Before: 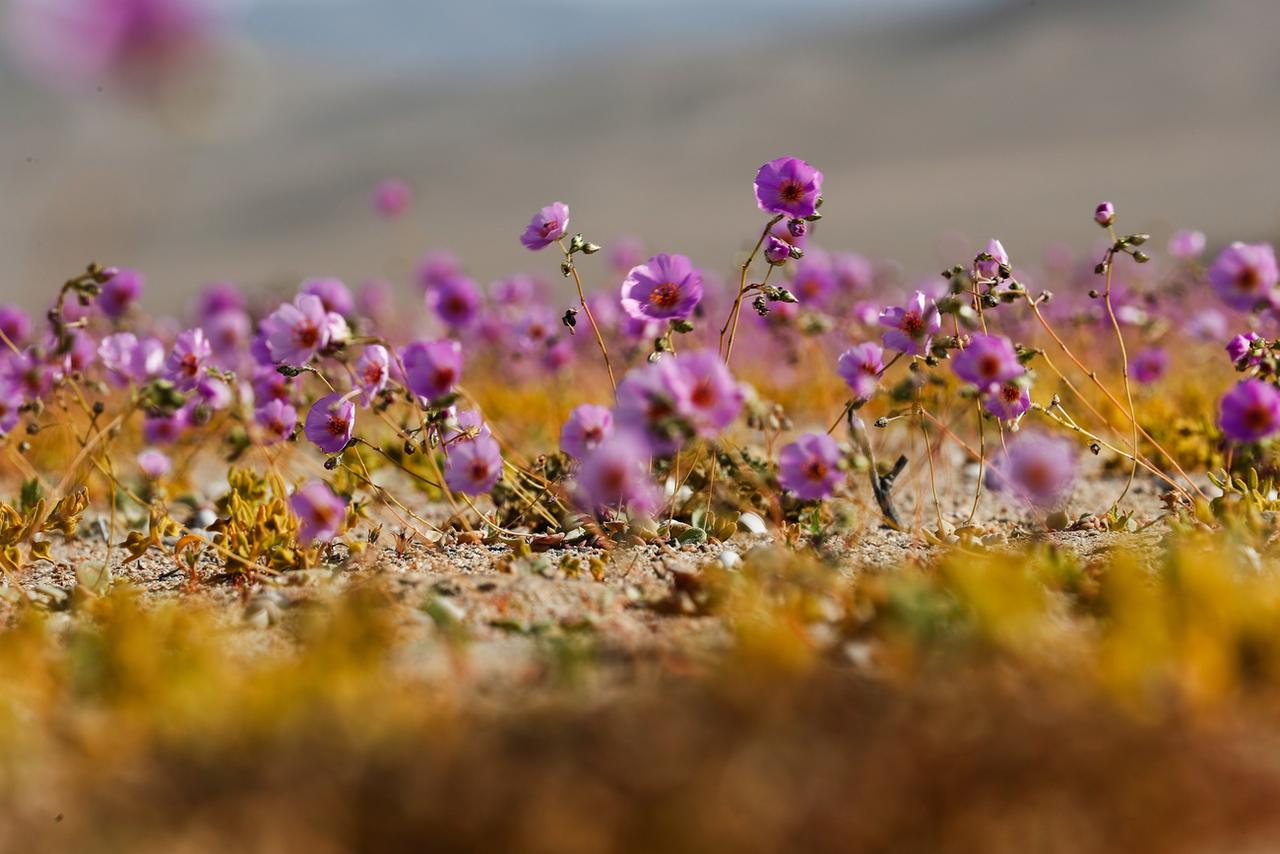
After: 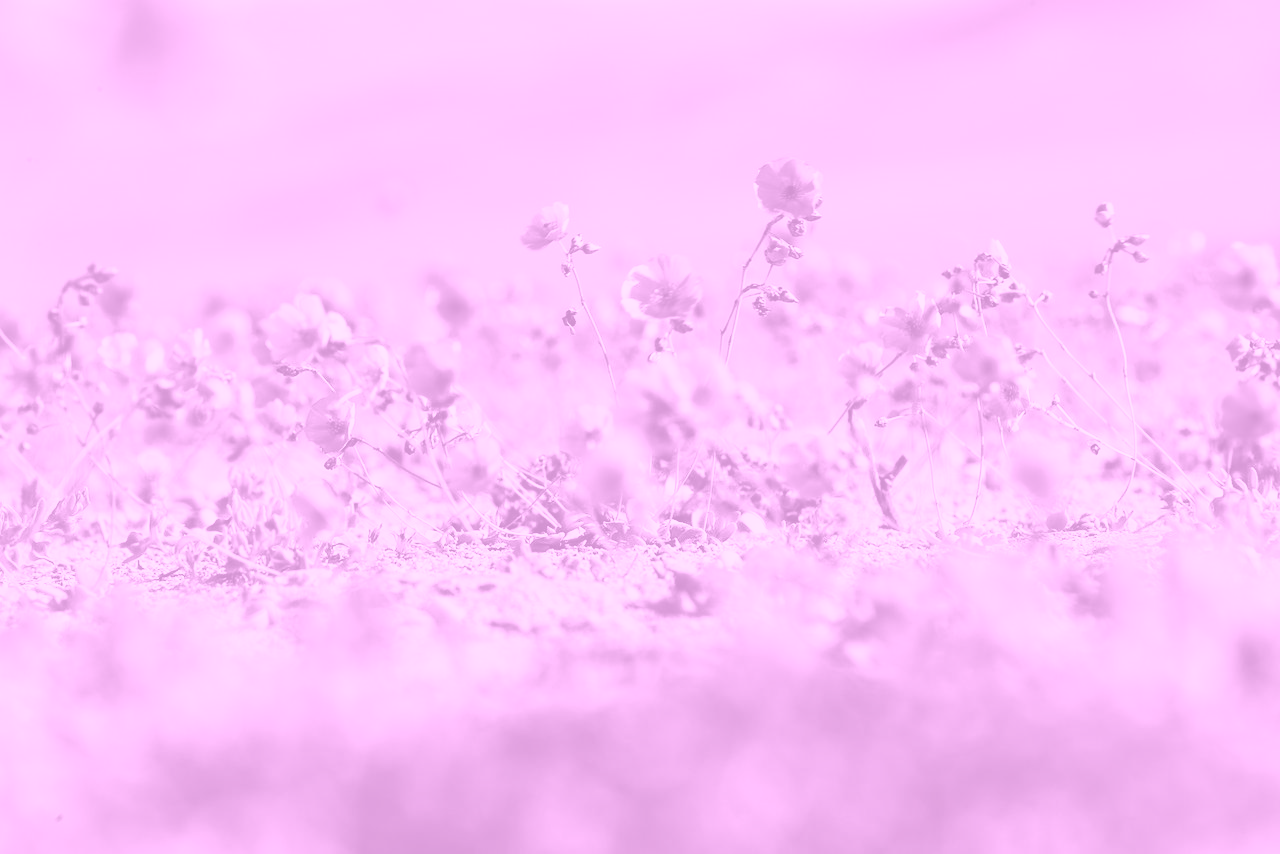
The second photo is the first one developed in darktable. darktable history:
base curve: curves: ch0 [(0, 0) (0.028, 0.03) (0.121, 0.232) (0.46, 0.748) (0.859, 0.968) (1, 1)], preserve colors none
shadows and highlights: soften with gaussian
colorize: hue 331.2°, saturation 75%, source mix 30.28%, lightness 70.52%, version 1
